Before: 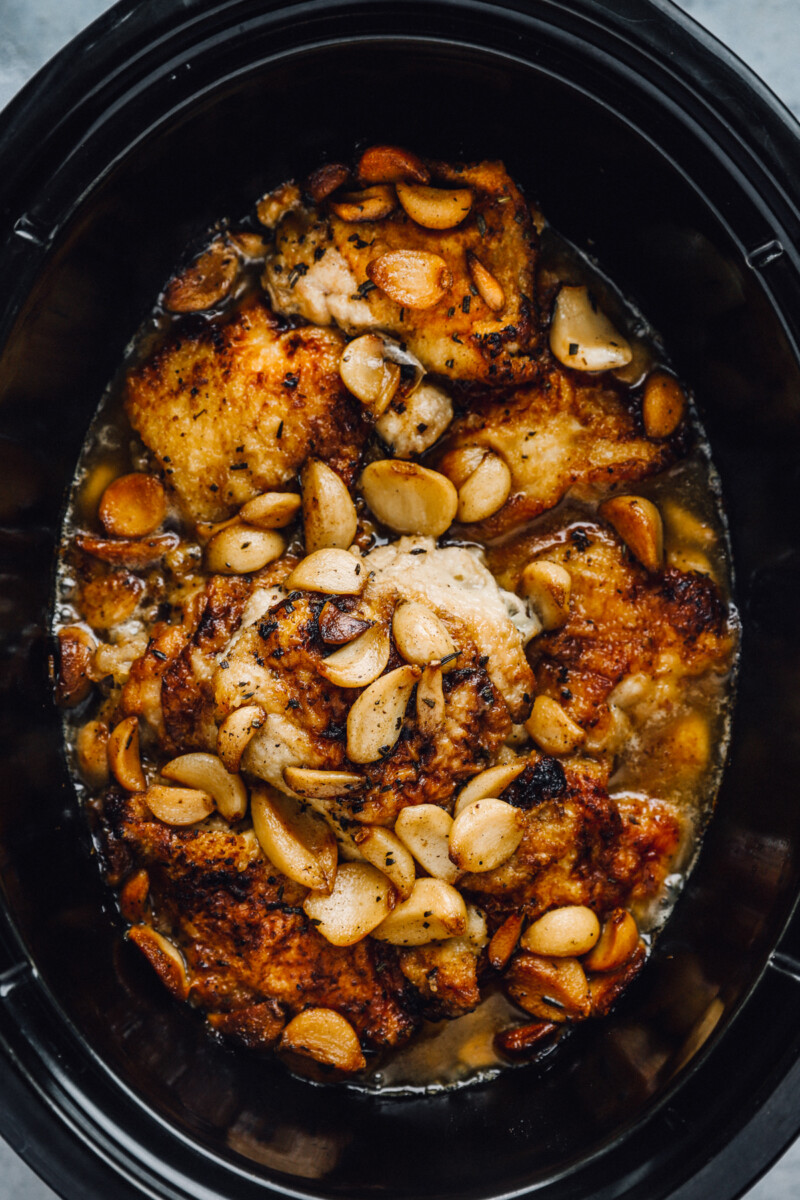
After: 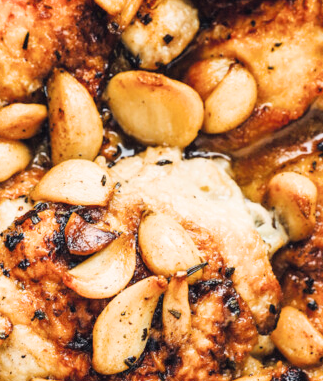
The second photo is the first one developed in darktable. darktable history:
filmic rgb: black relative exposure -8.01 EV, white relative exposure 4.03 EV, hardness 4.14
exposure: black level correction -0.002, exposure 1.346 EV, compensate exposure bias true, compensate highlight preservation false
crop: left 31.817%, top 32.425%, right 27.802%, bottom 35.782%
